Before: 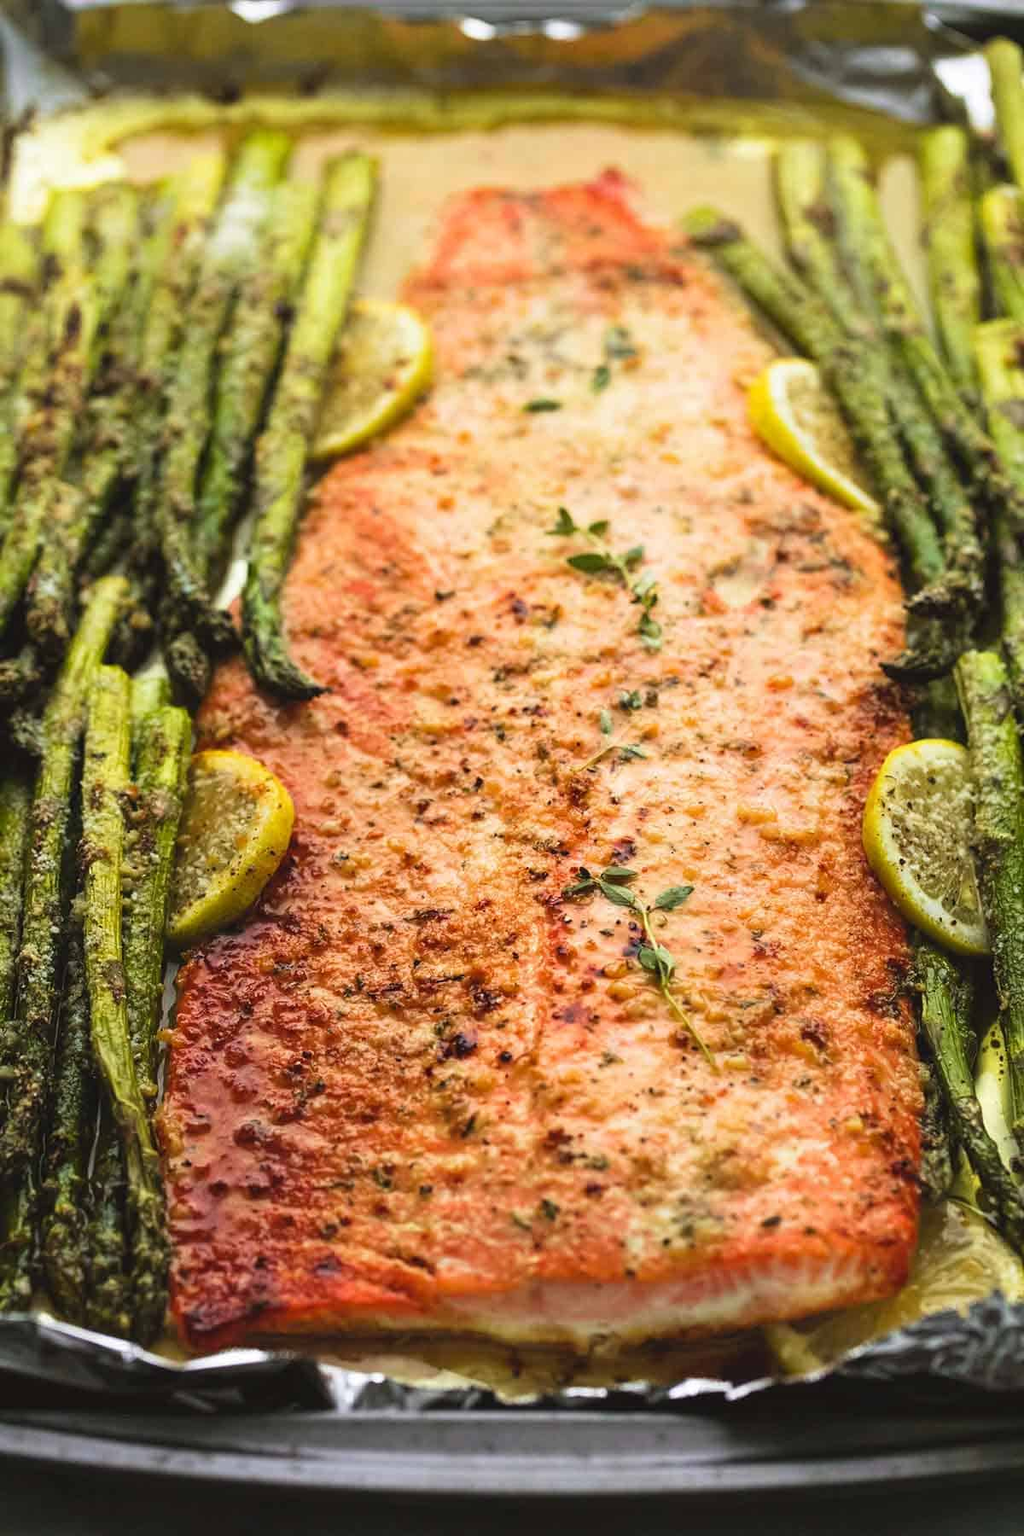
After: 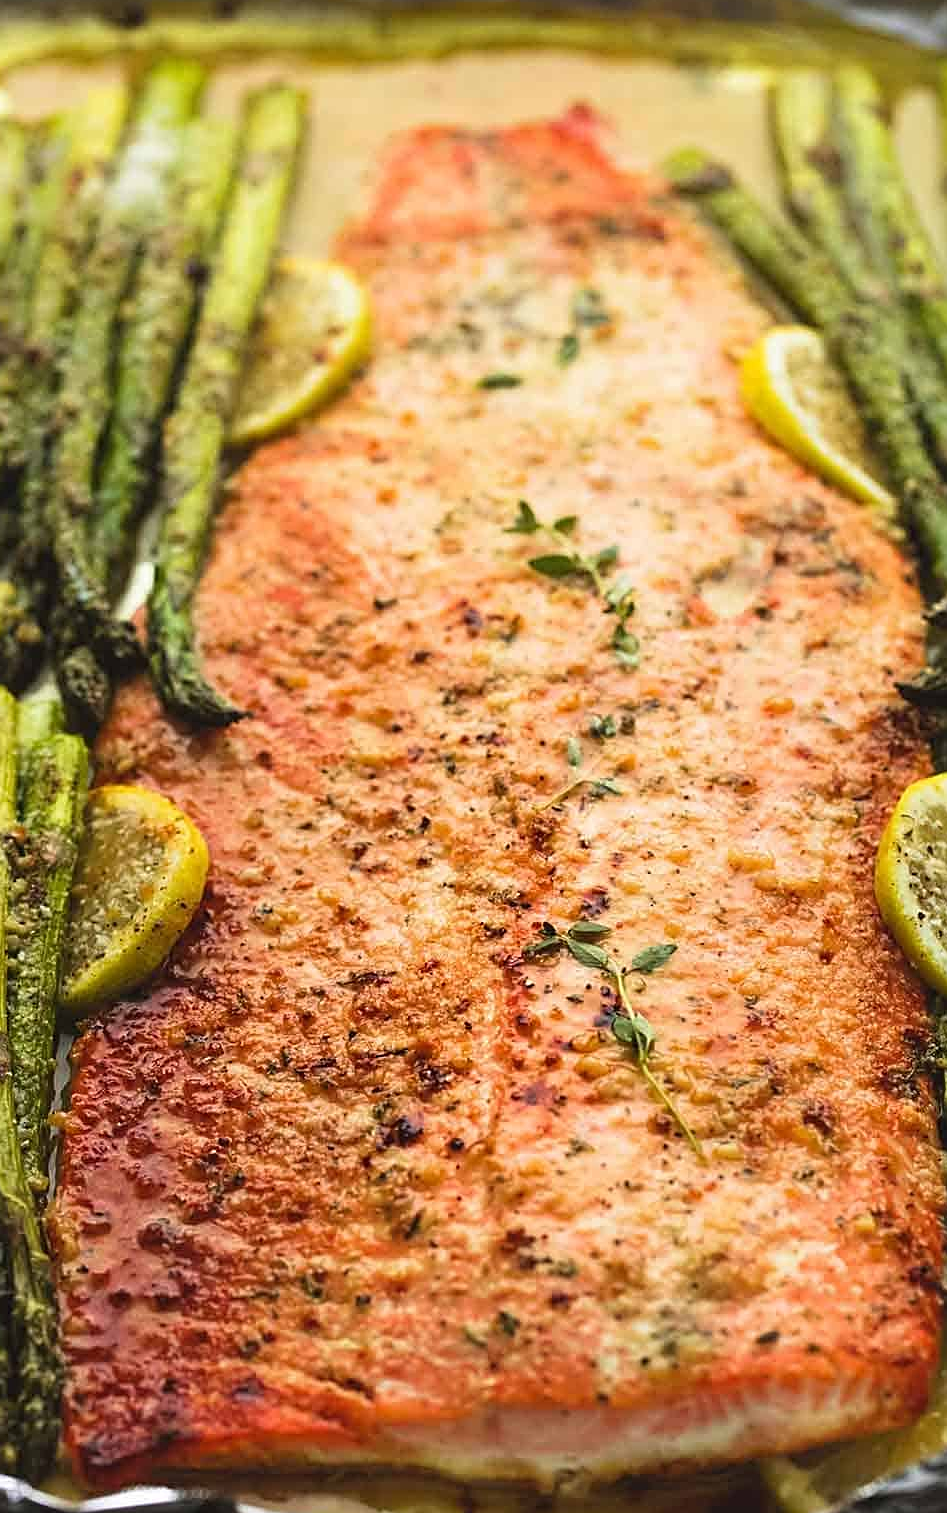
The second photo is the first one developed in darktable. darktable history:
crop: left 11.411%, top 5.262%, right 9.601%, bottom 10.659%
sharpen: on, module defaults
